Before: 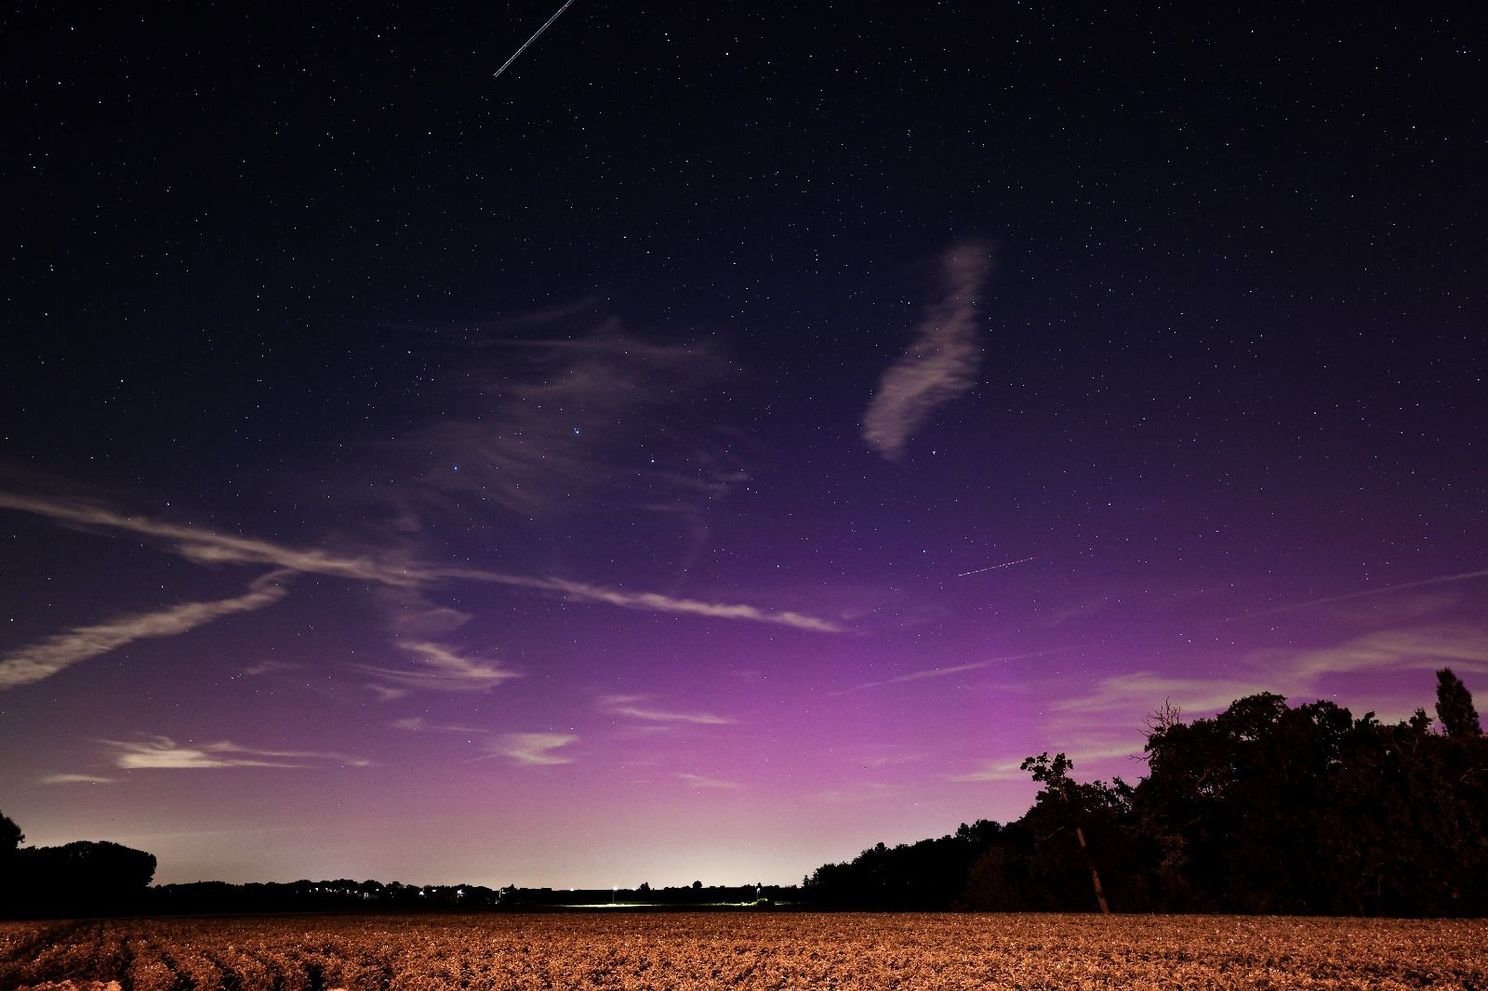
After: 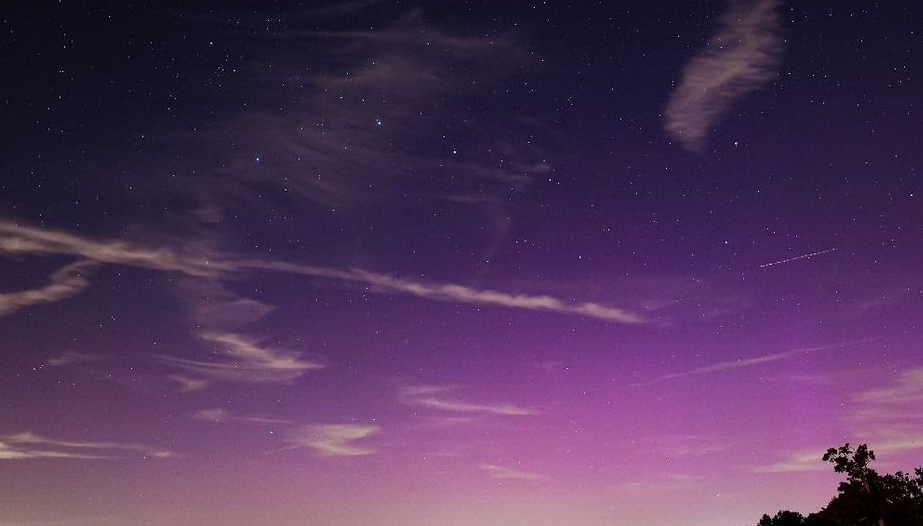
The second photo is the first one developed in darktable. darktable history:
crop: left 13.312%, top 31.28%, right 24.627%, bottom 15.582%
white balance: red 1, blue 1
